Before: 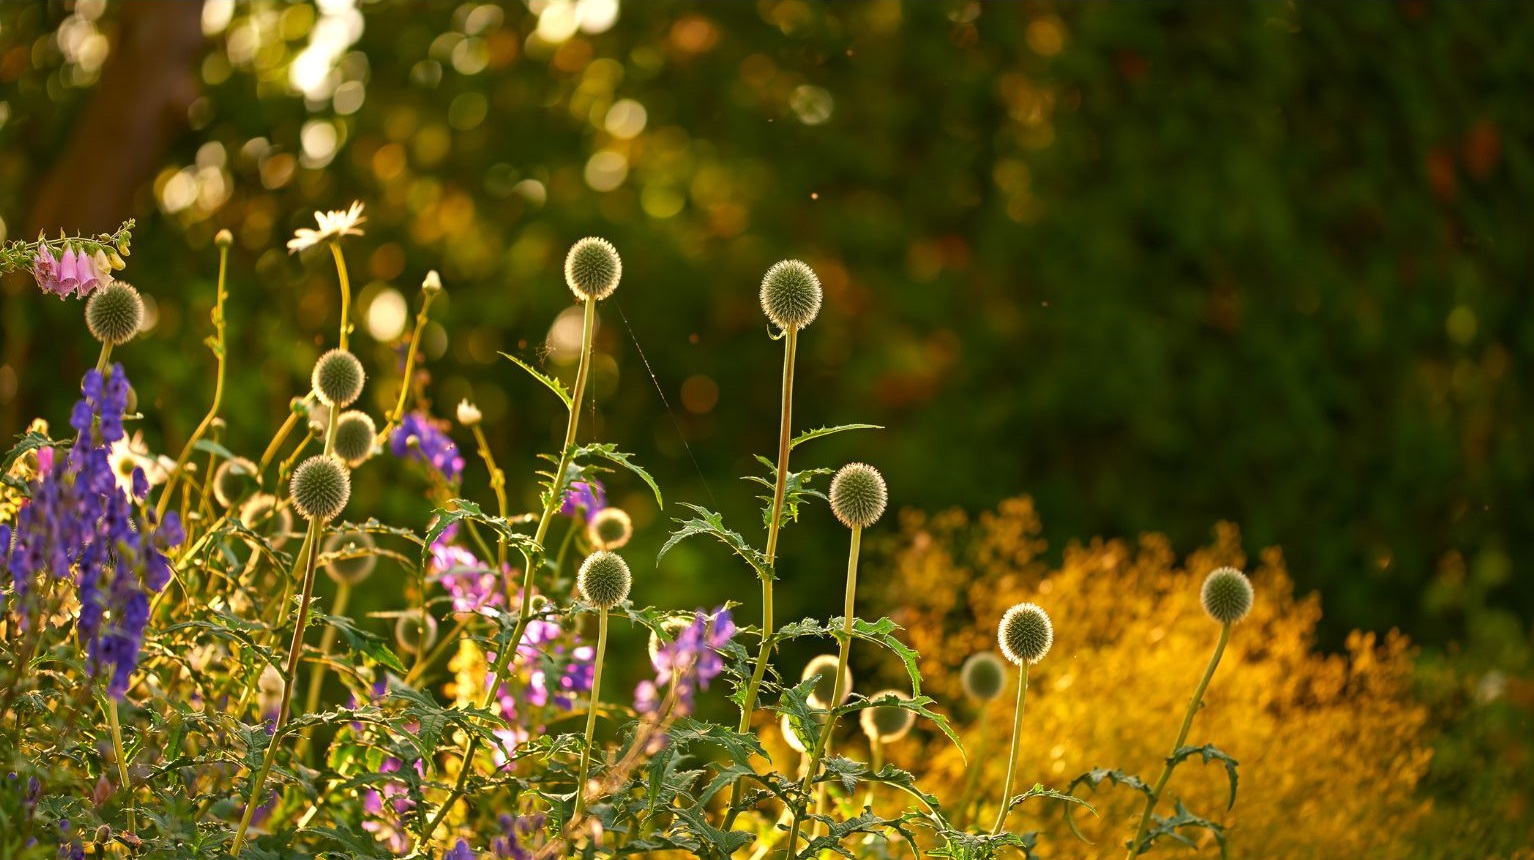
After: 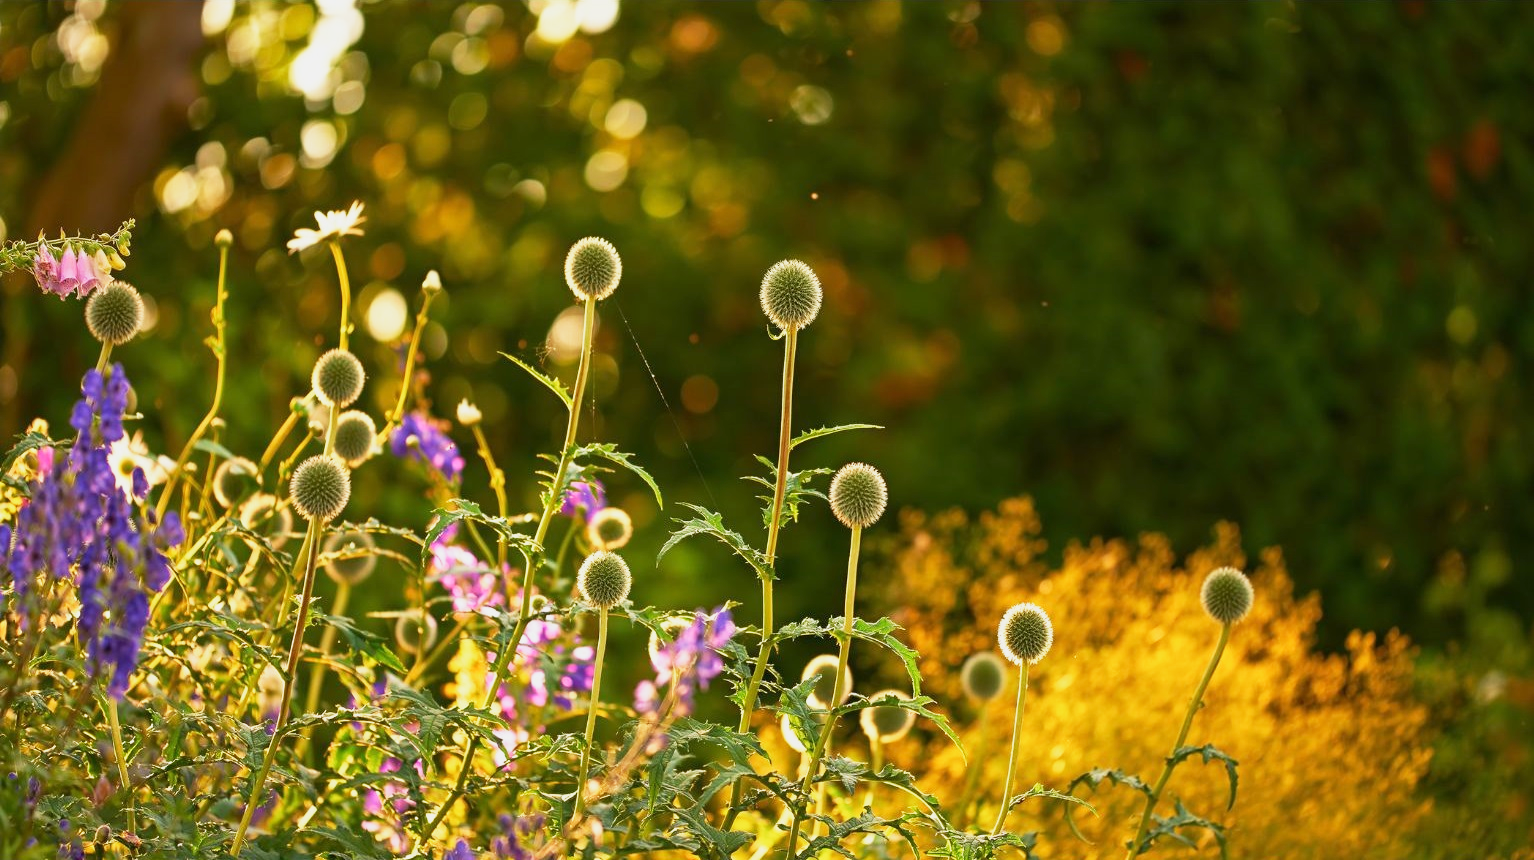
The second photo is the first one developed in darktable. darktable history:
base curve: curves: ch0 [(0, 0) (0.088, 0.125) (0.176, 0.251) (0.354, 0.501) (0.613, 0.749) (1, 0.877)], preserve colors none
tone equalizer: edges refinement/feathering 500, mask exposure compensation -1.57 EV, preserve details guided filter
